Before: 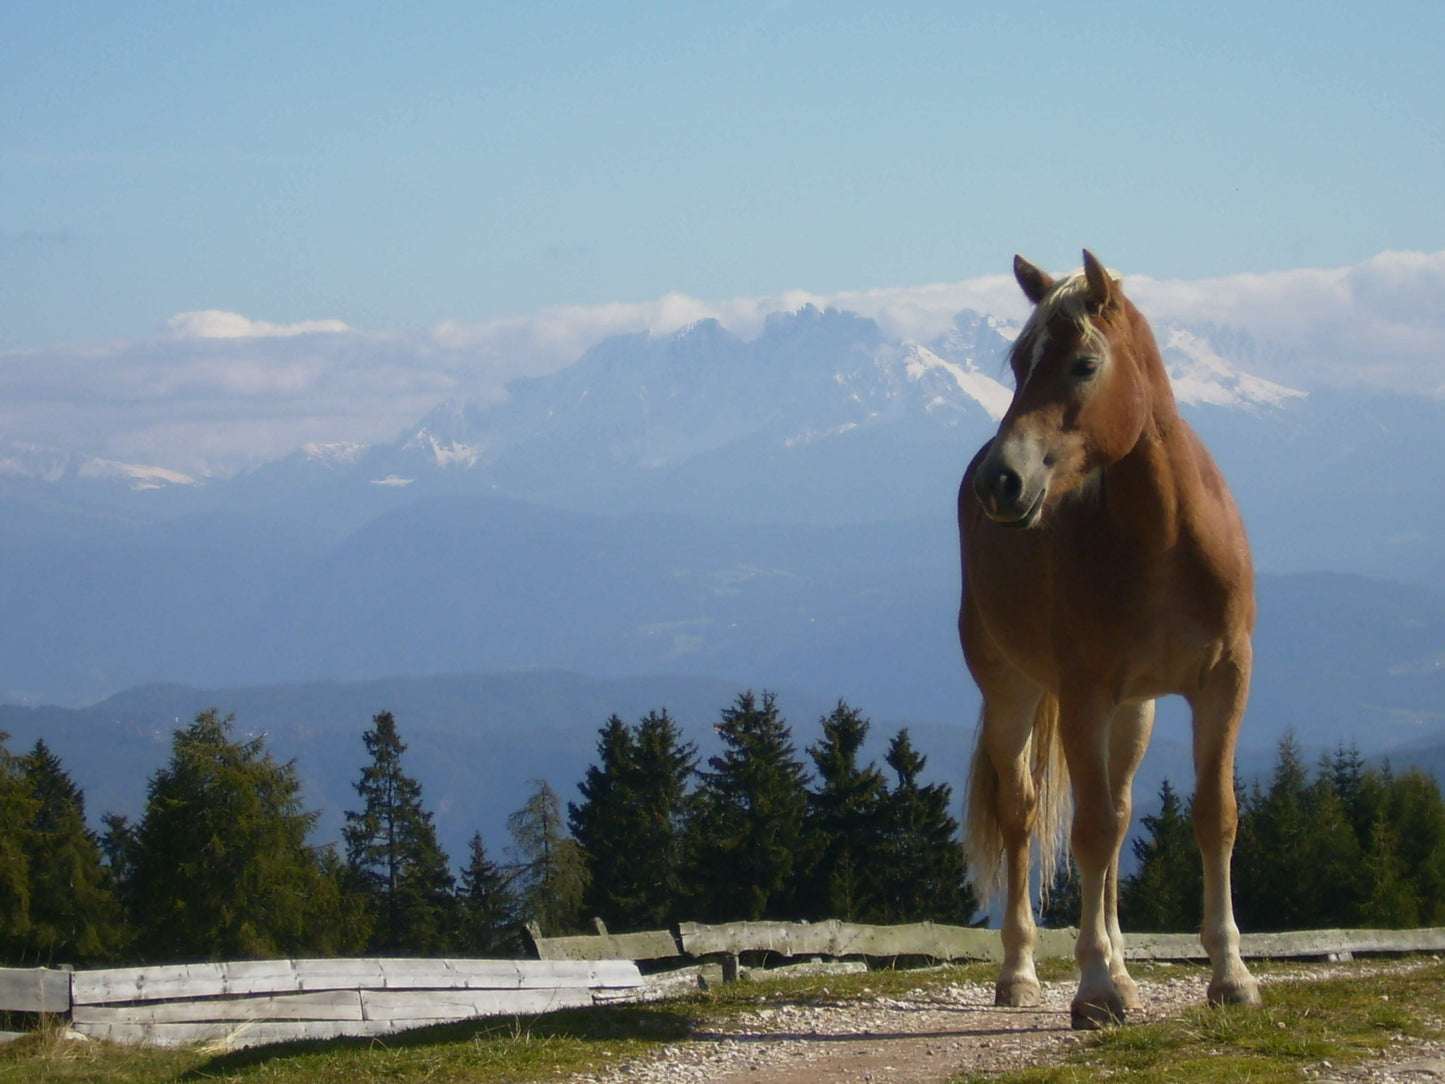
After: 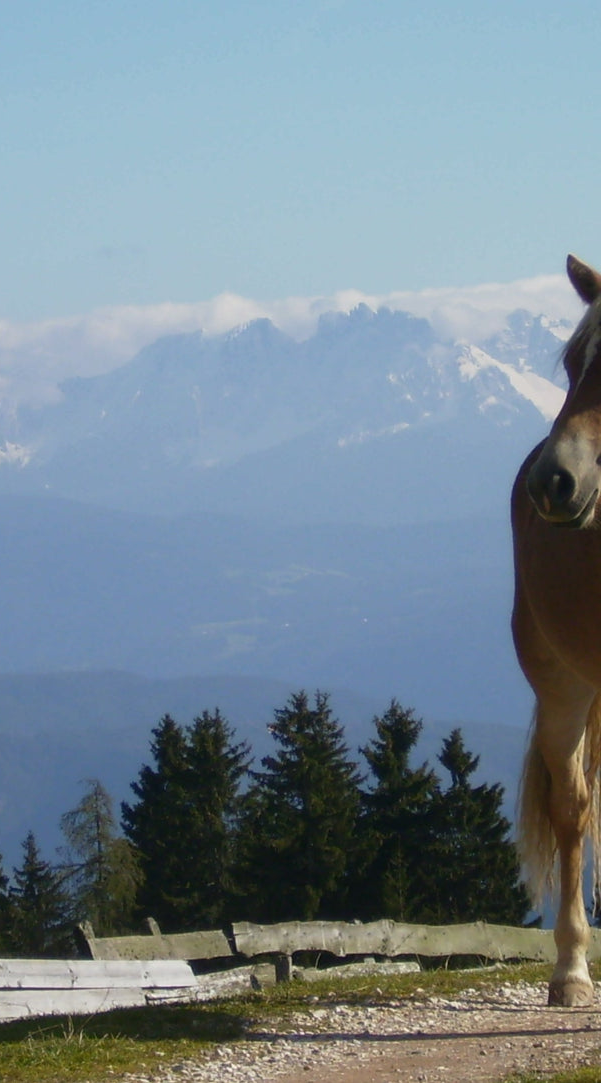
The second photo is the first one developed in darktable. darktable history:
crop: left 30.938%, right 27.429%
